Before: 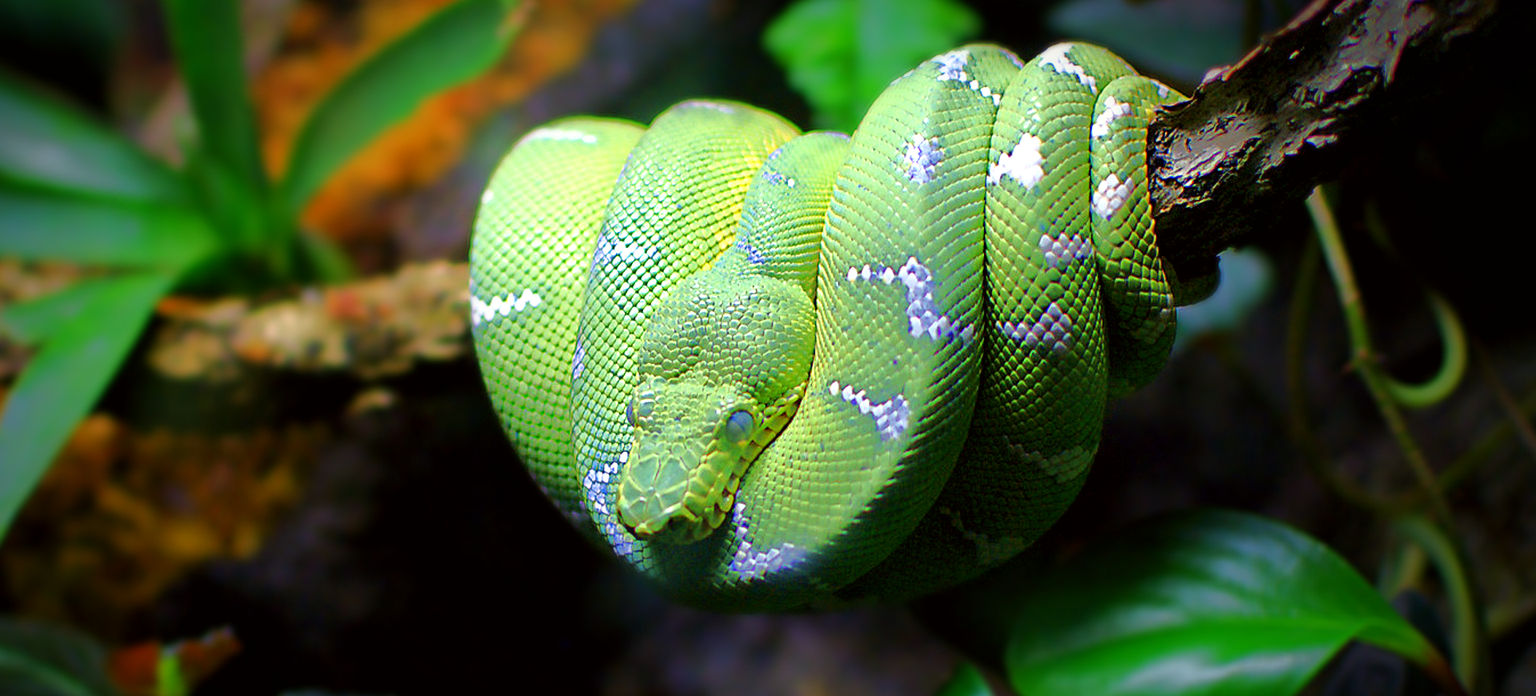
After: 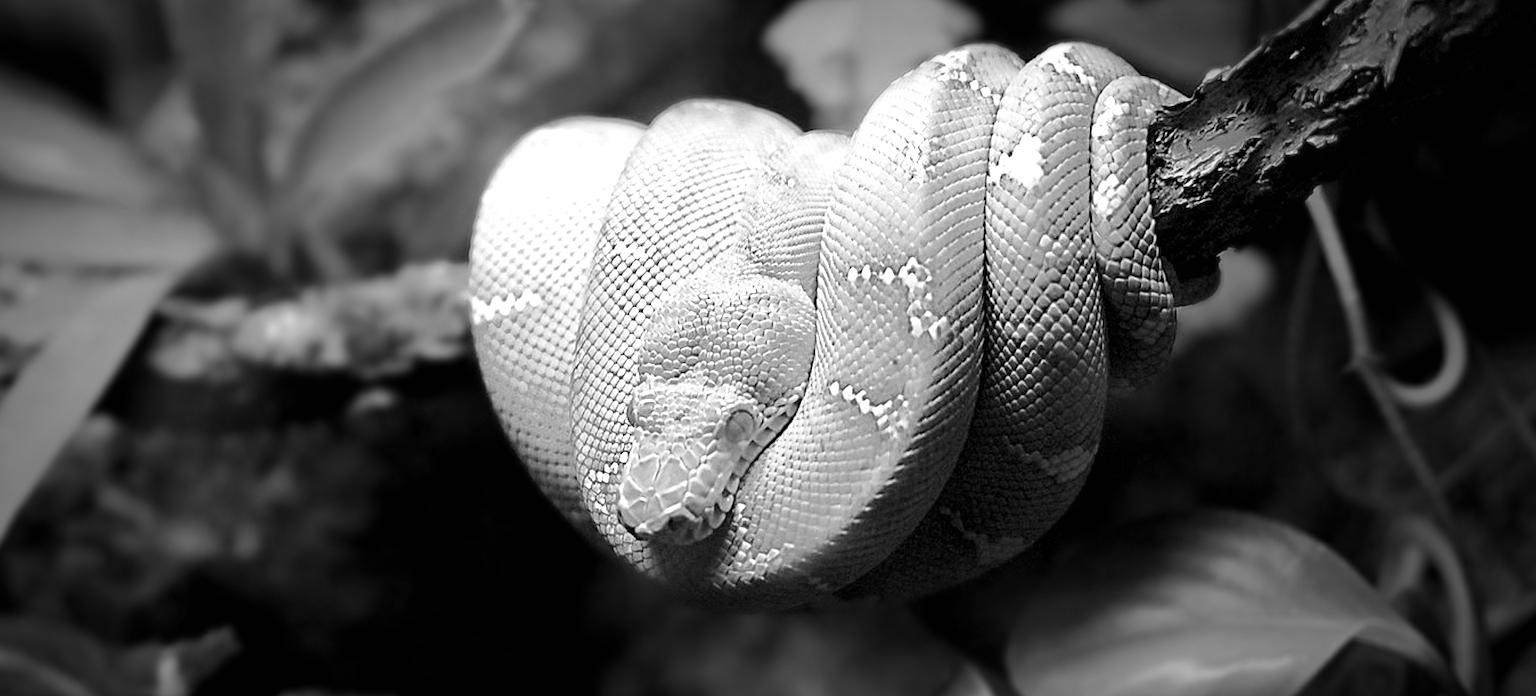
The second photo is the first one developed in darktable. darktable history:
color zones: curves: ch1 [(0, -0.394) (0.143, -0.394) (0.286, -0.394) (0.429, -0.392) (0.571, -0.391) (0.714, -0.391) (0.857, -0.391) (1, -0.394)]
white balance: red 0.967, blue 1.119, emerald 0.756
tone equalizer: on, module defaults
exposure: exposure 0.236 EV, compensate highlight preservation false
